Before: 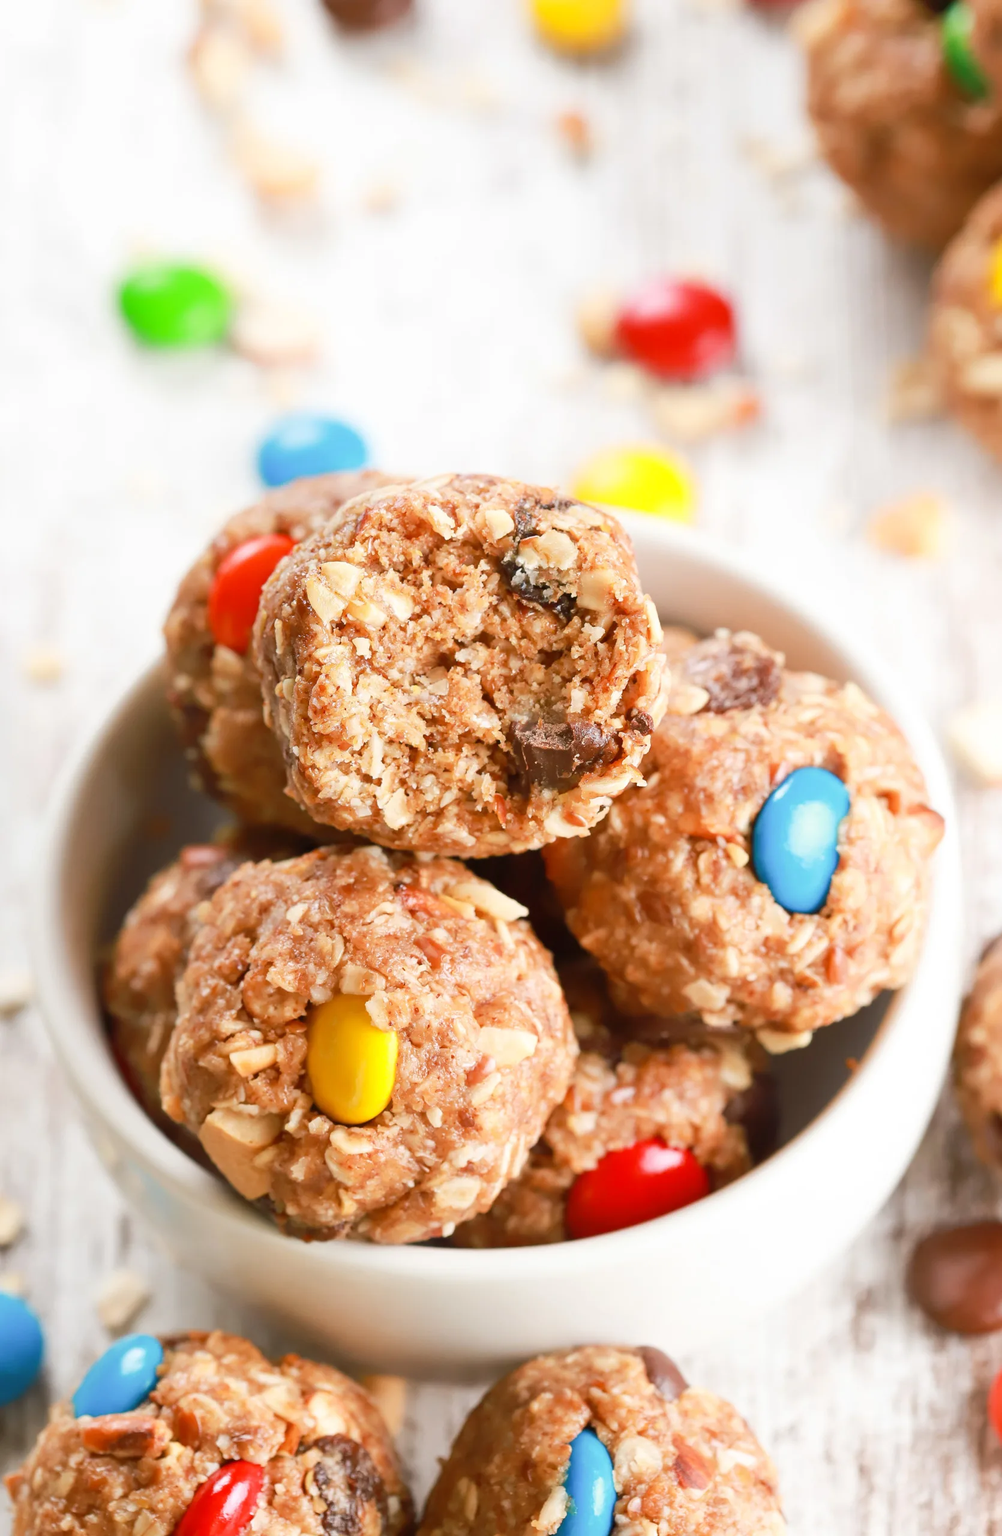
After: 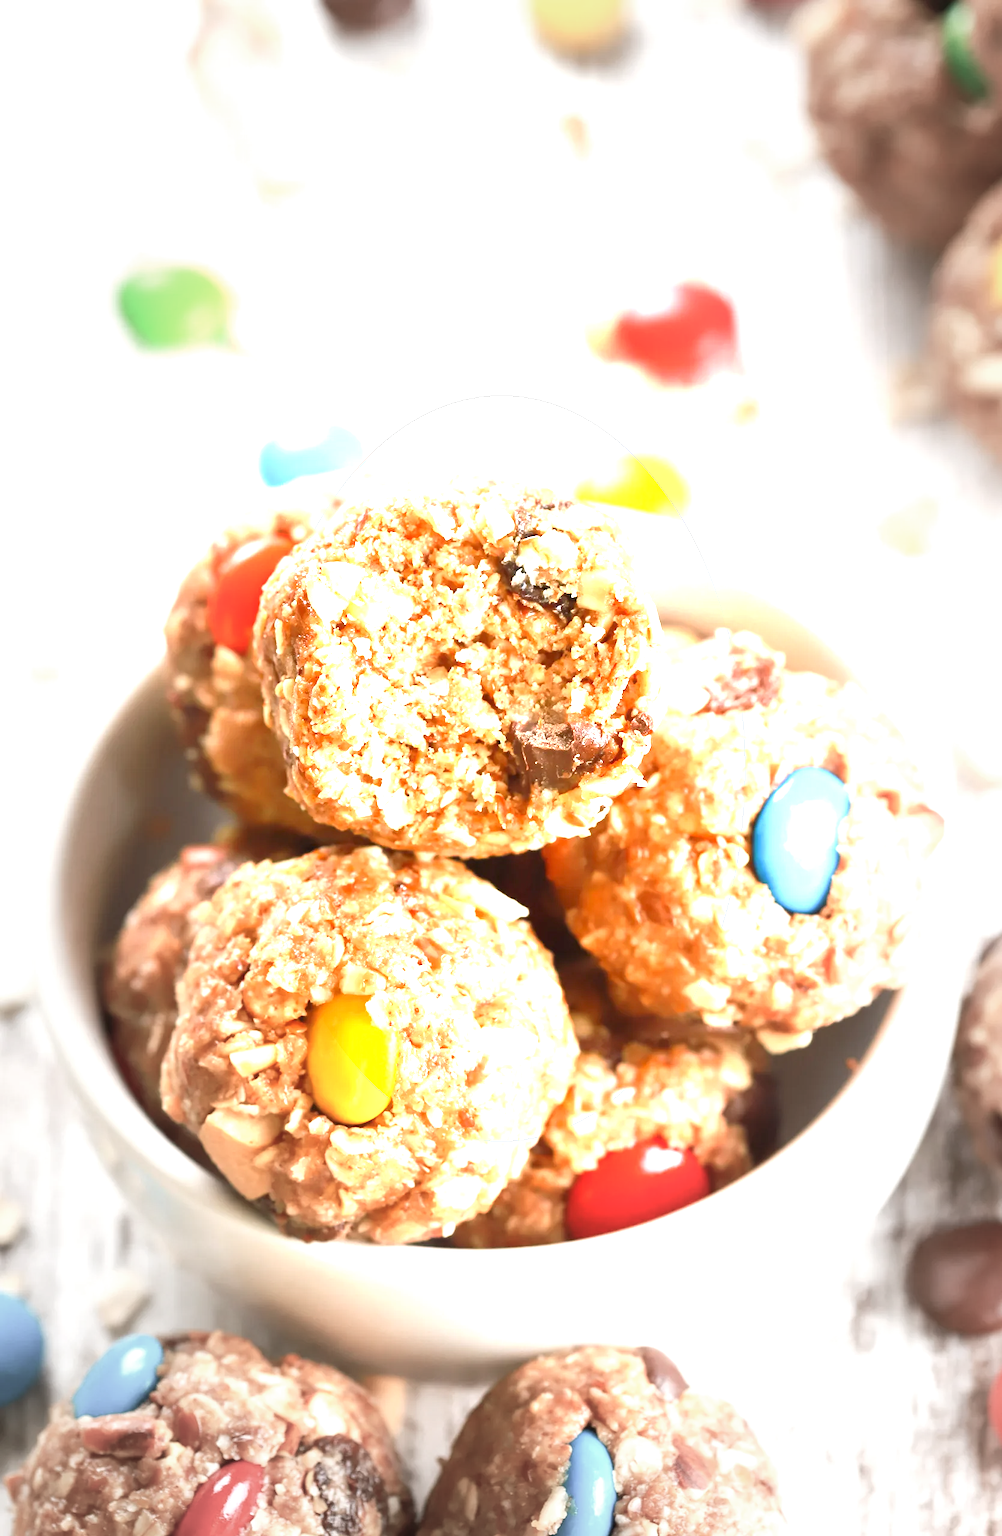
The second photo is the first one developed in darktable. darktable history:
exposure: black level correction 0, exposure 1.45 EV, compensate exposure bias true, compensate highlight preservation false
vignetting: fall-off start 48.41%, automatic ratio true, width/height ratio 1.29, unbound false
